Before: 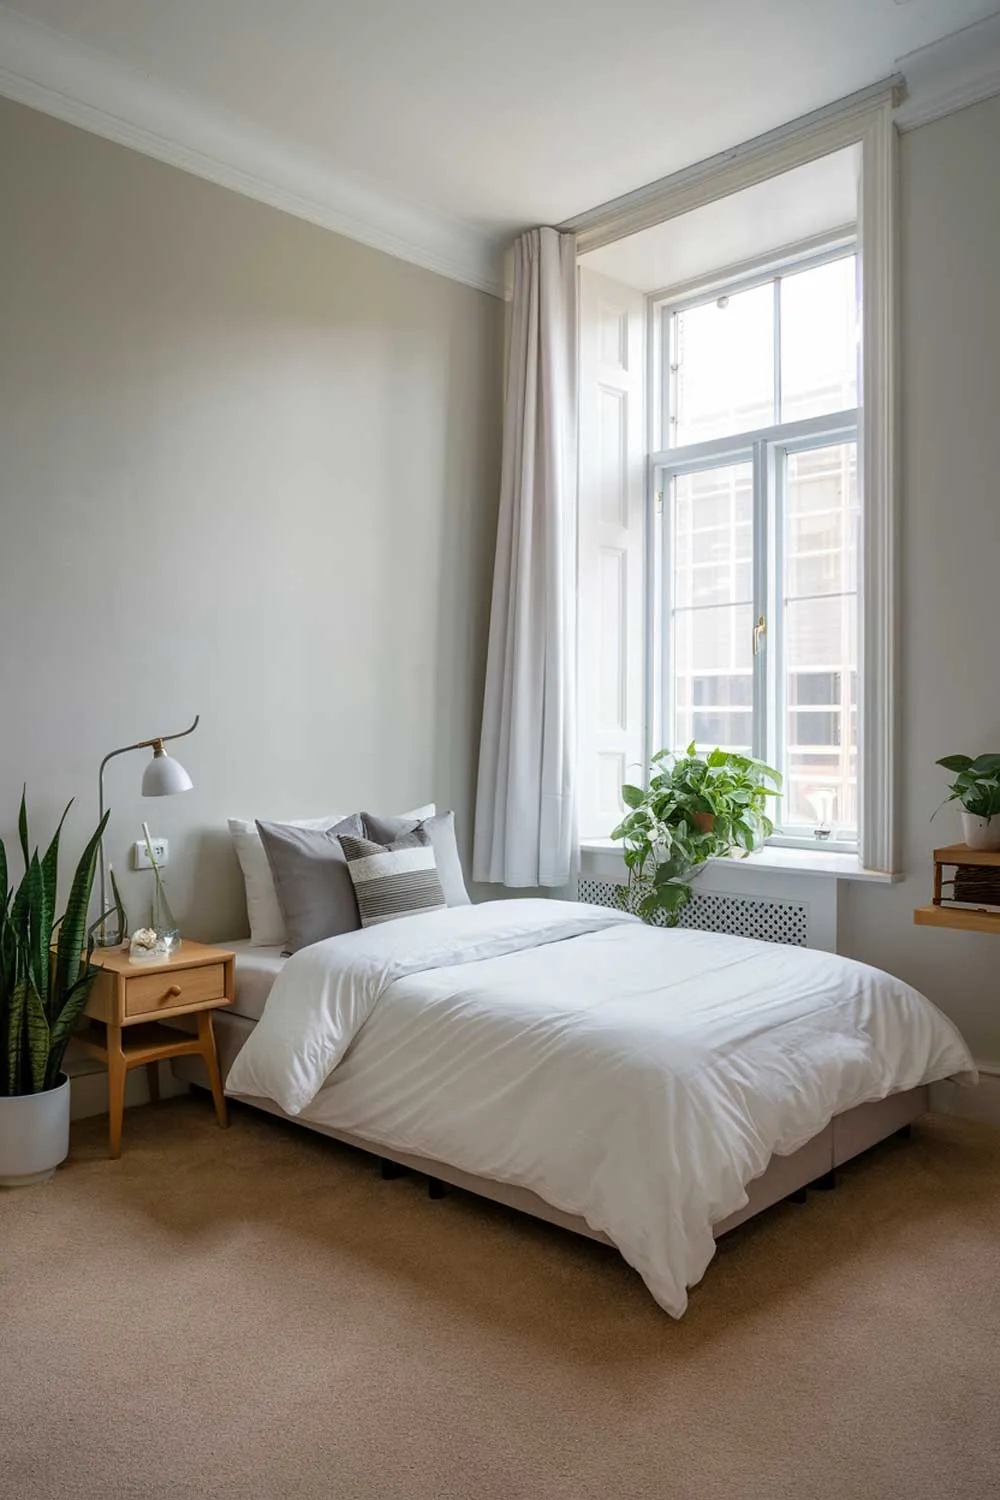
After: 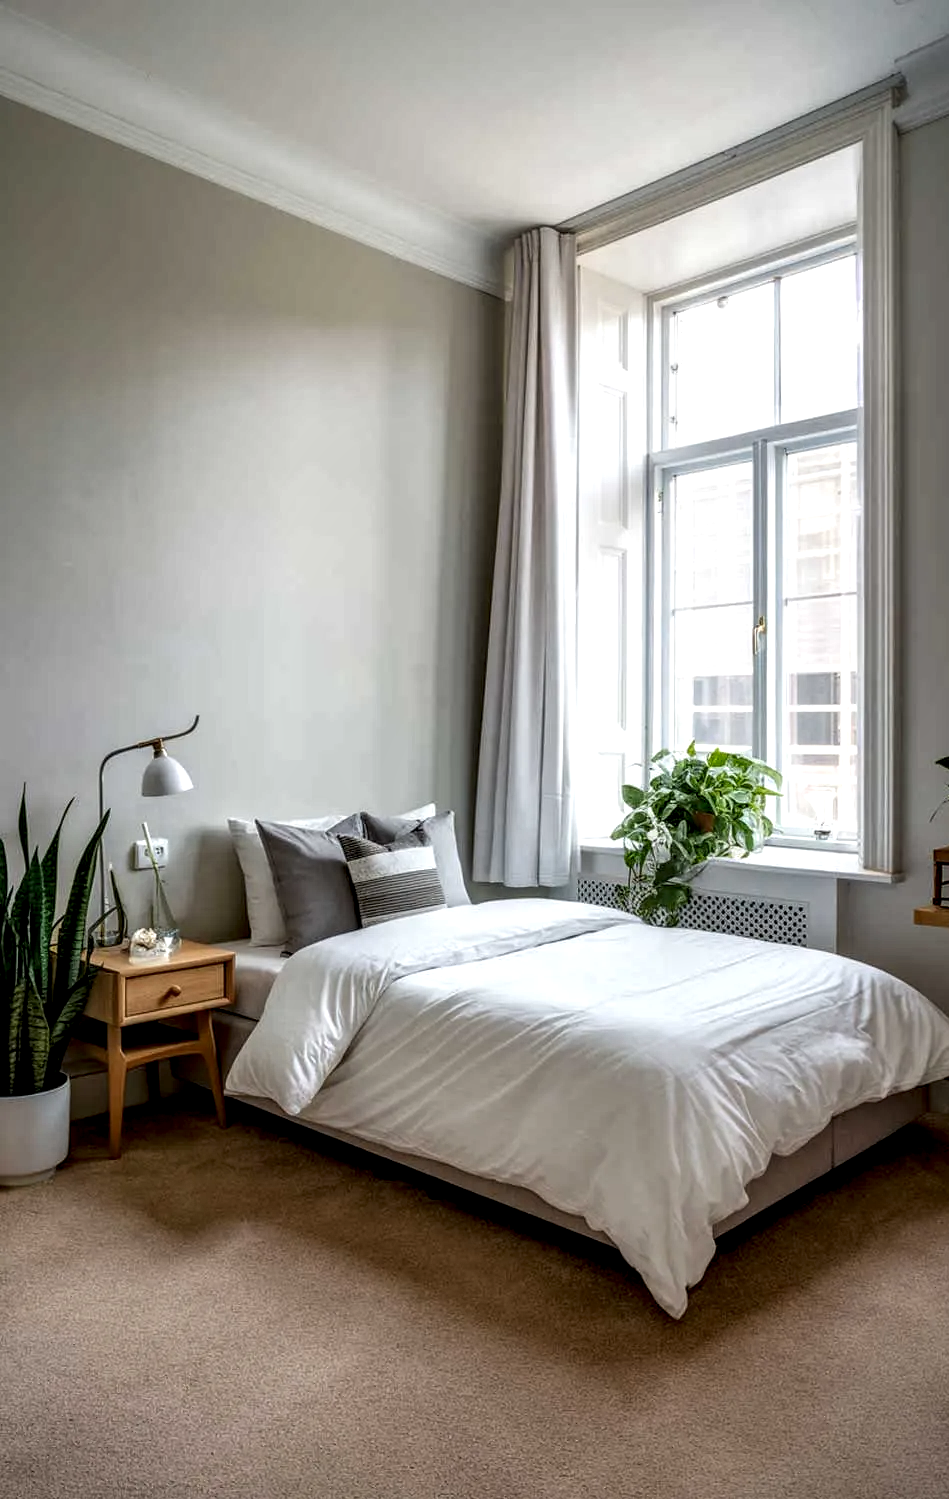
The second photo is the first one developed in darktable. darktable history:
crop and rotate: left 0%, right 5.092%
local contrast: highlights 16%, detail 185%
